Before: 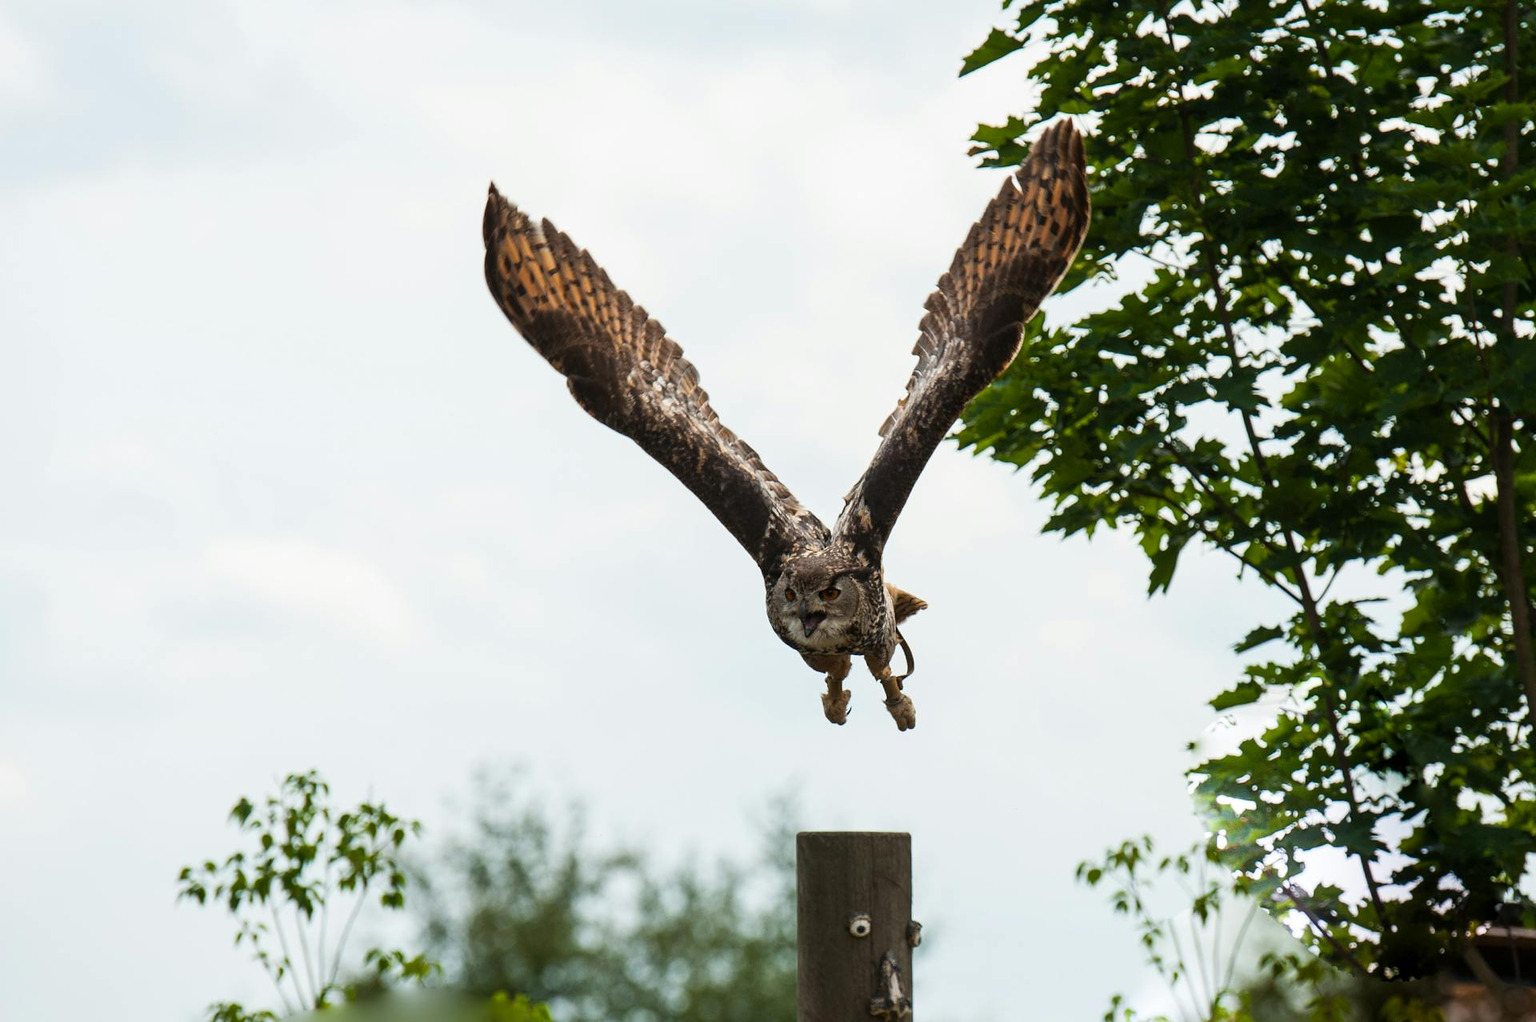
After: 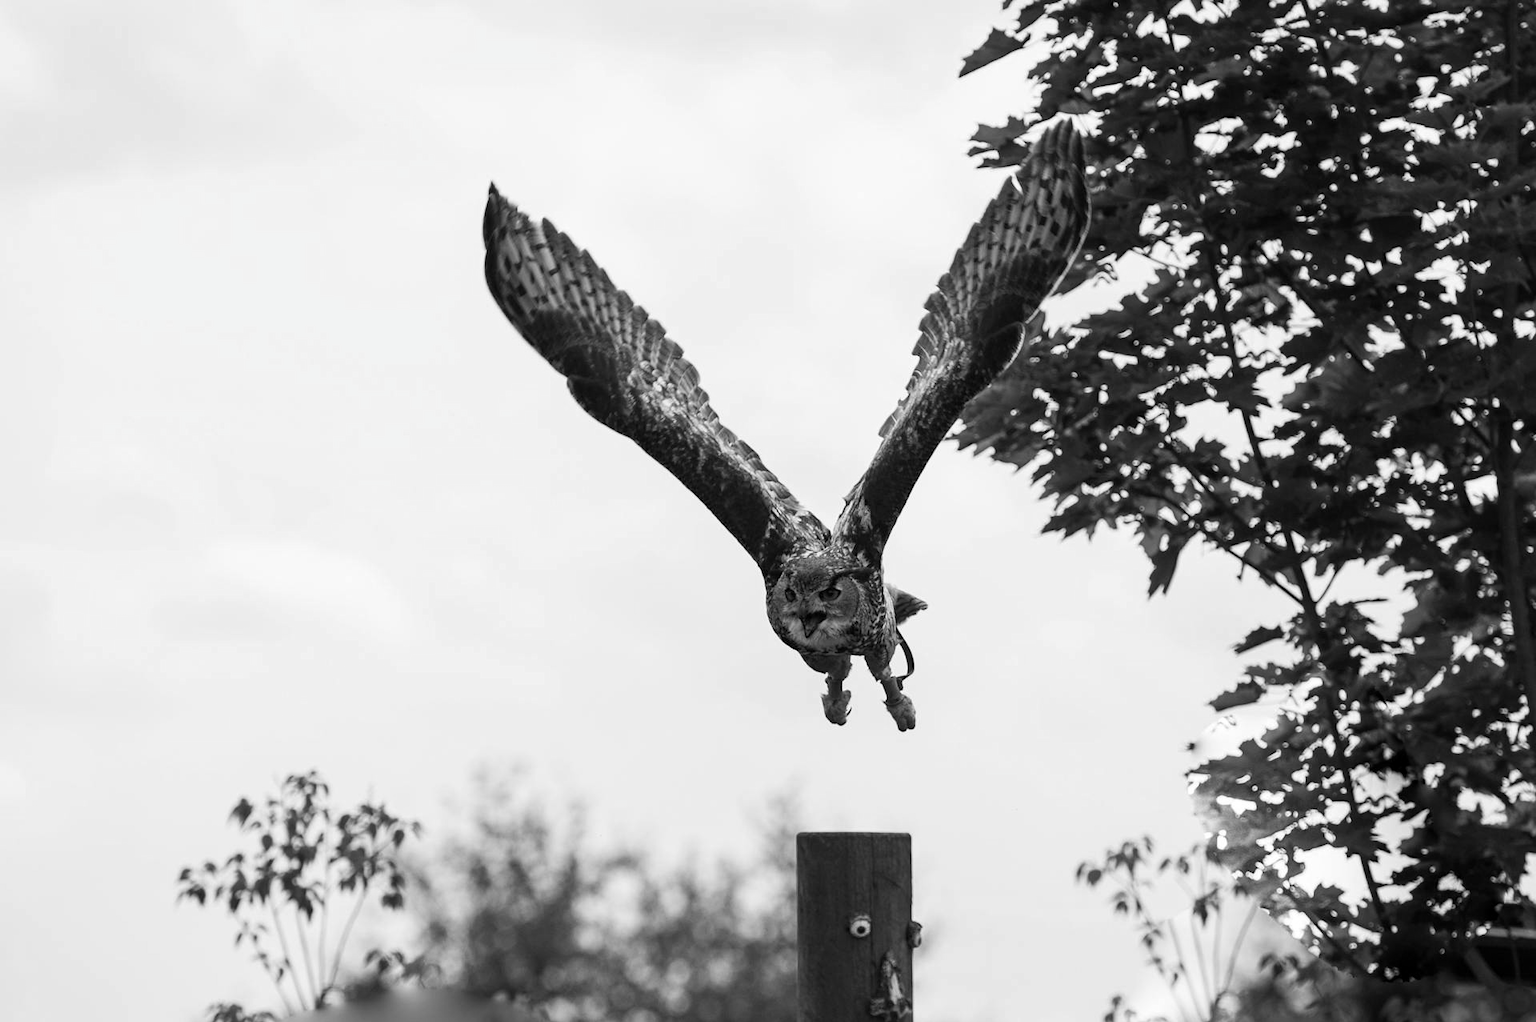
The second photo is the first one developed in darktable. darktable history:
haze removal: compatibility mode true, adaptive false
contrast brightness saturation: saturation -0.999
